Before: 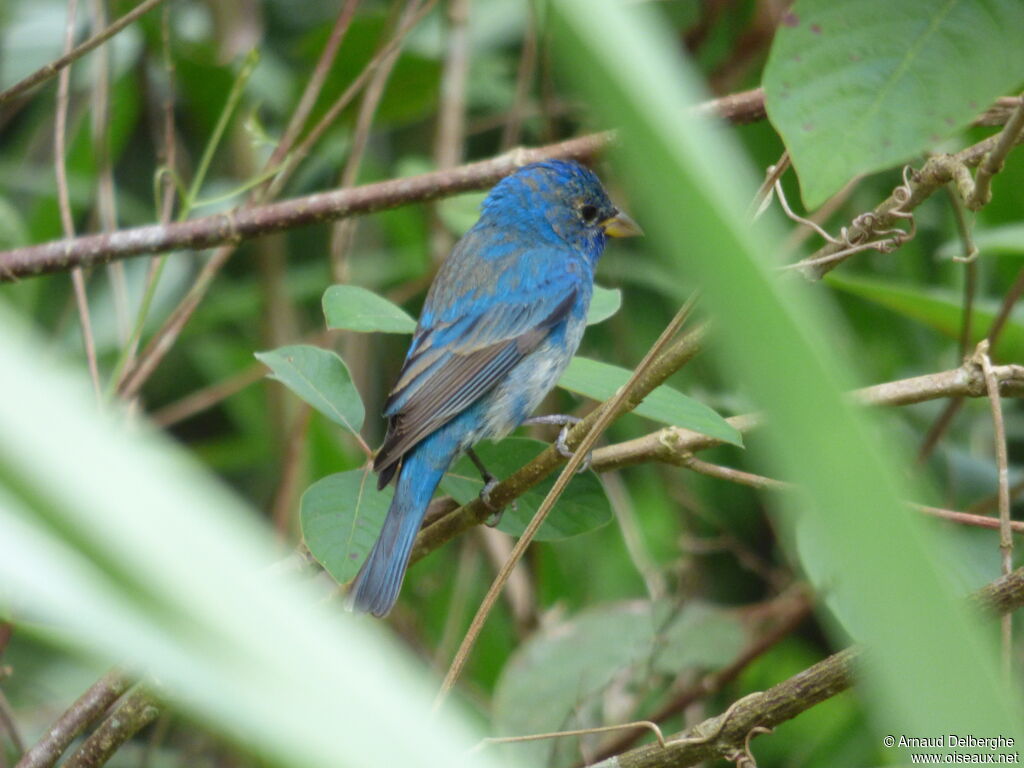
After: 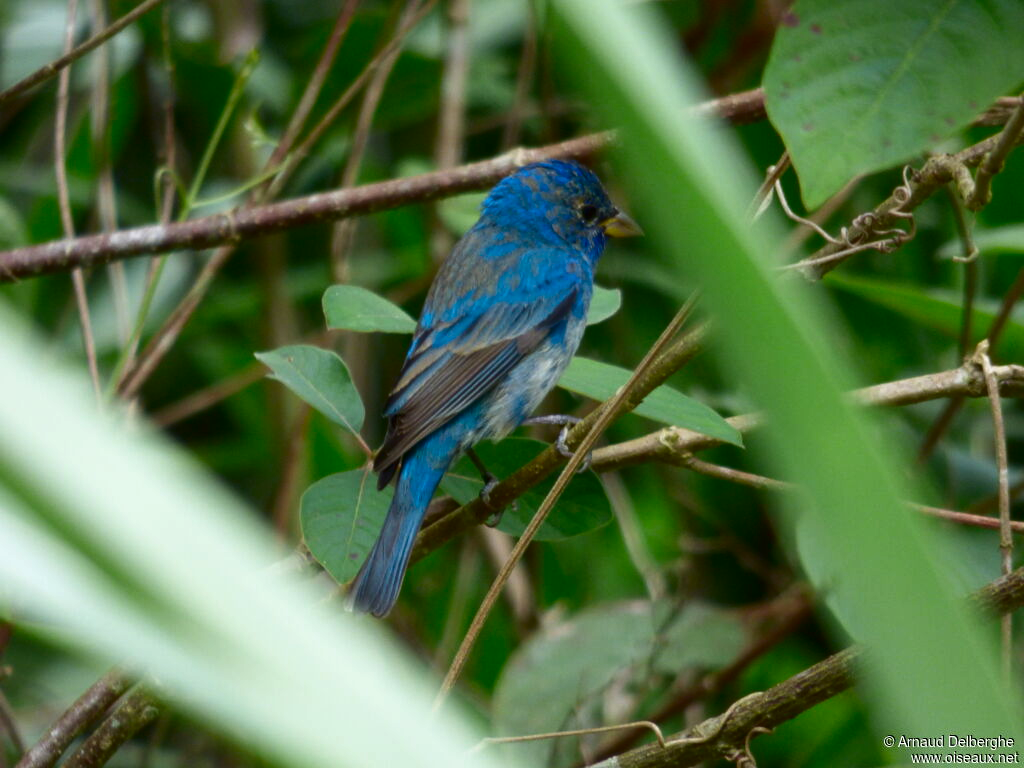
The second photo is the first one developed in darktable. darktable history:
contrast brightness saturation: contrast 0.103, brightness -0.259, saturation 0.137
